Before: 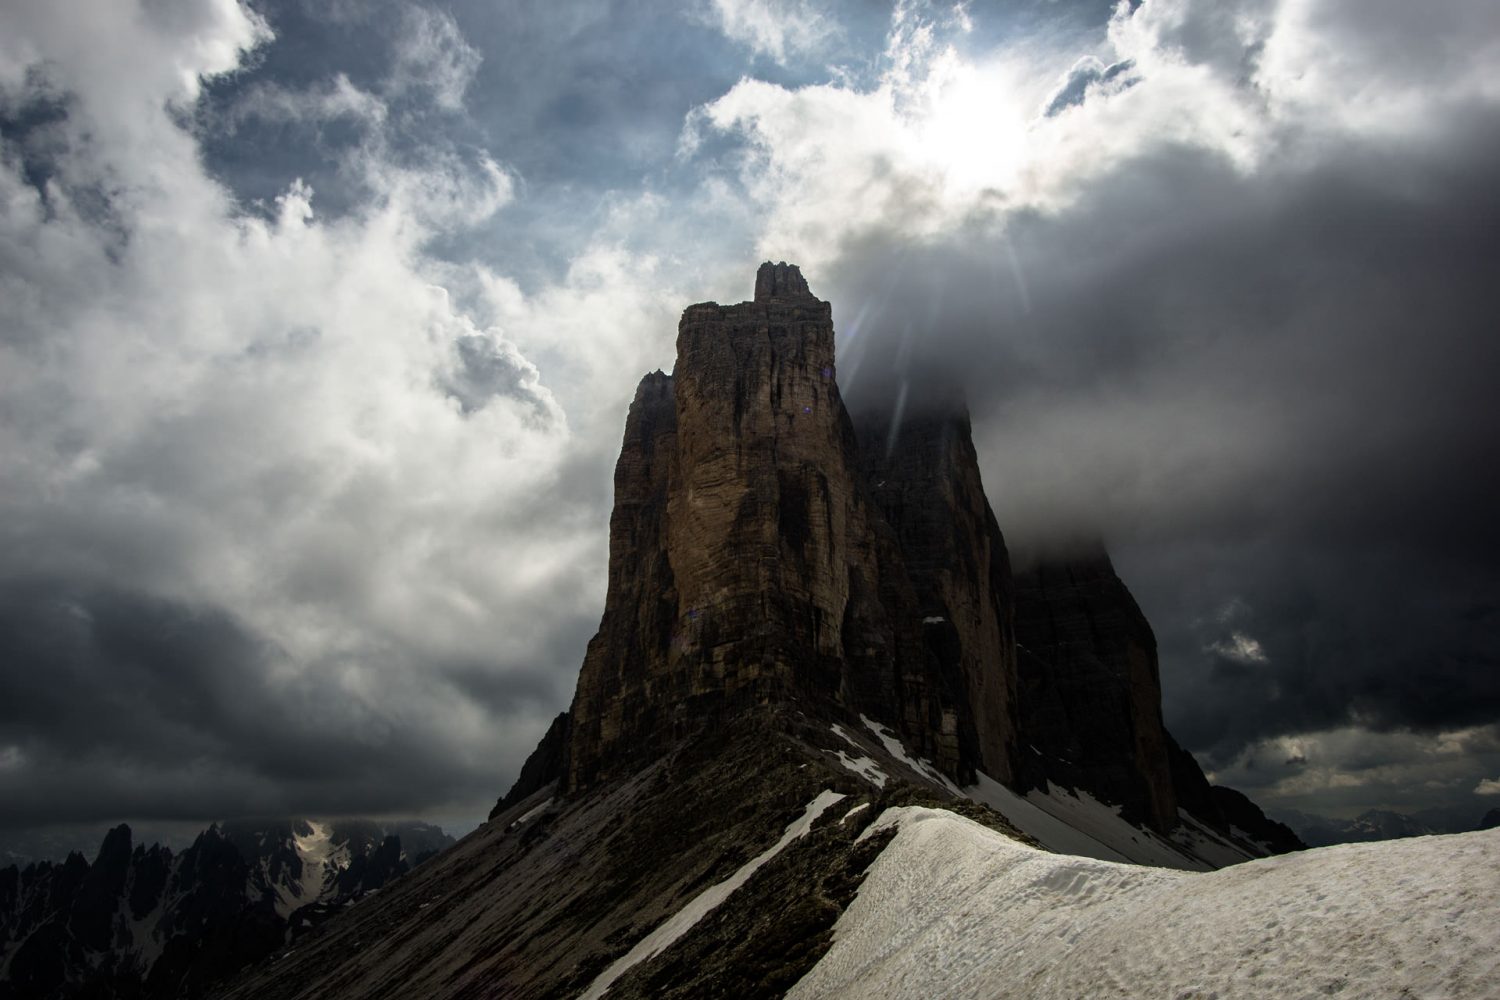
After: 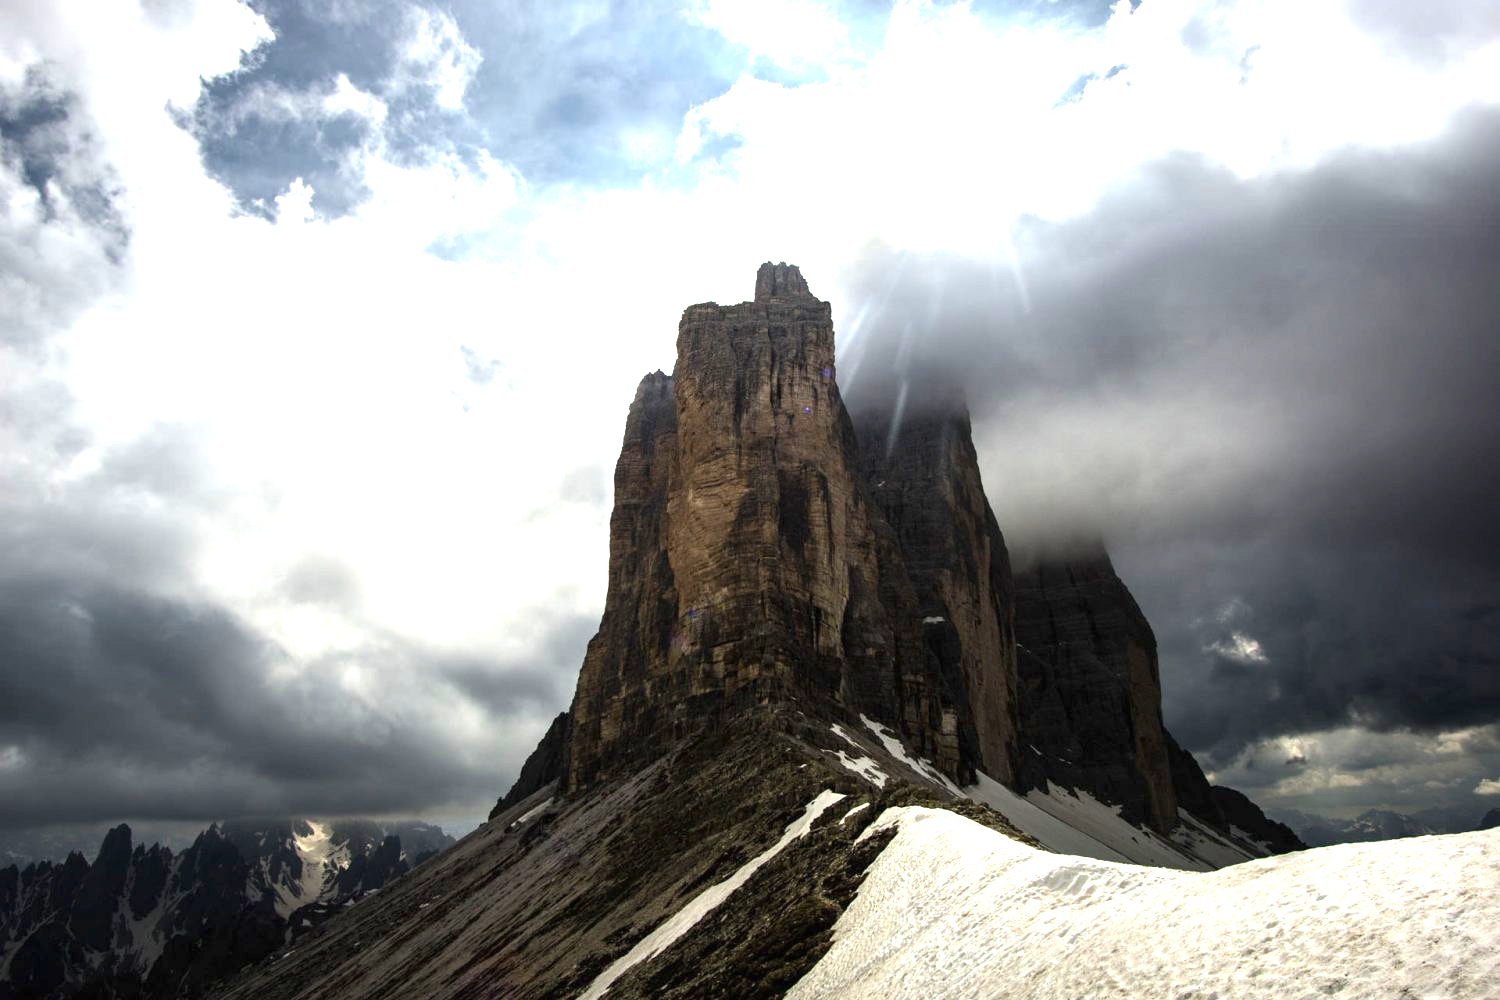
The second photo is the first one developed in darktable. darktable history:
exposure: black level correction 0, exposure 1.664 EV, compensate highlight preservation false
